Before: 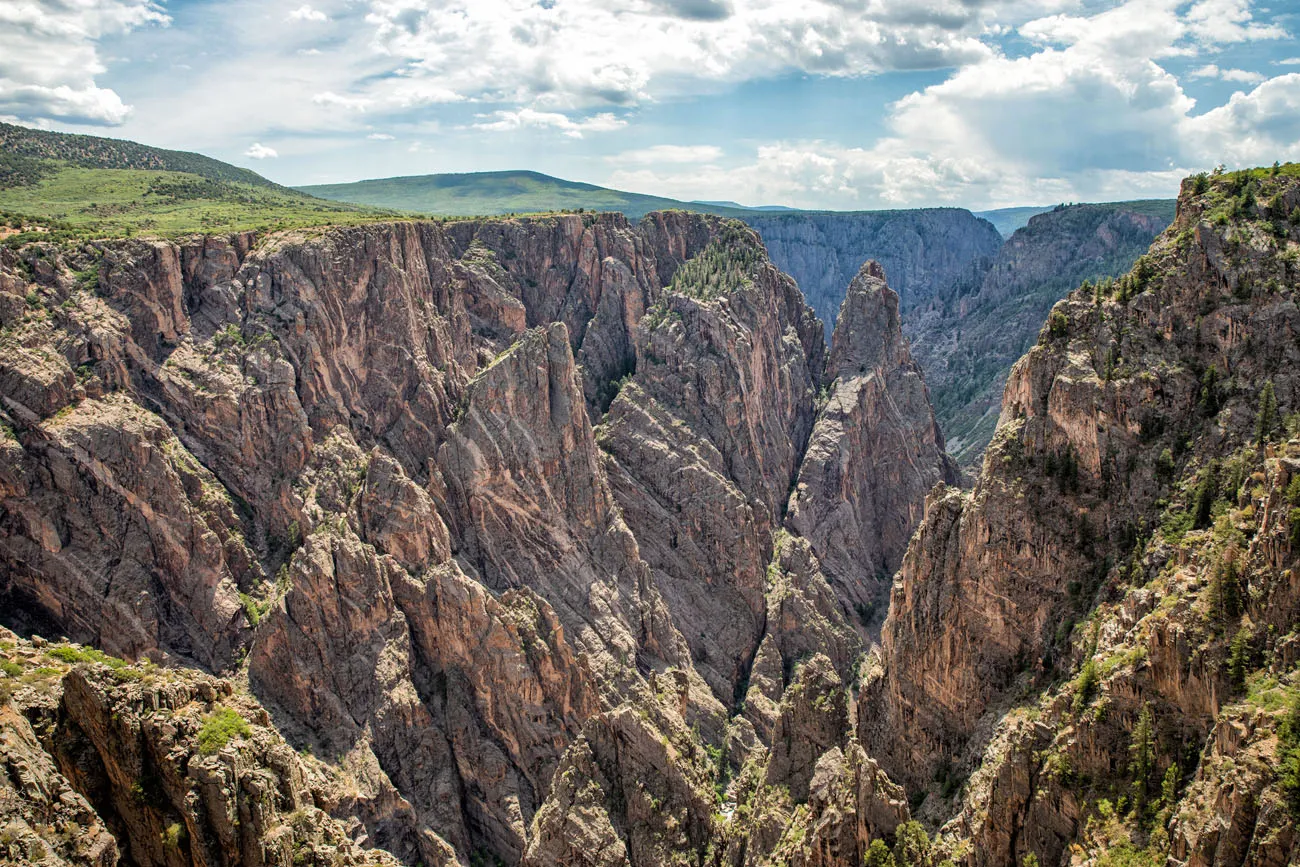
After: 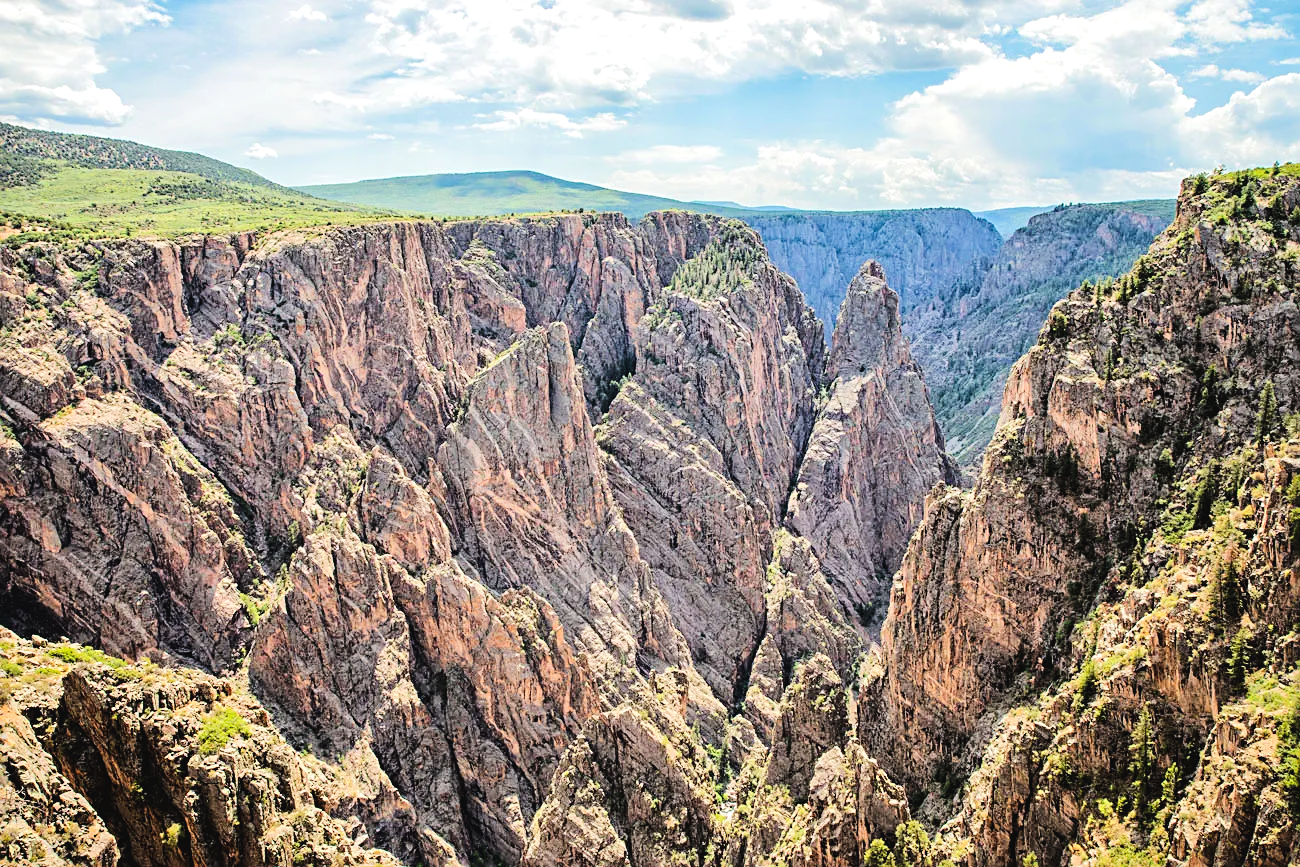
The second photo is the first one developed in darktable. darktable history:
tone equalizer: -7 EV 0.163 EV, -6 EV 0.581 EV, -5 EV 1.18 EV, -4 EV 1.36 EV, -3 EV 1.12 EV, -2 EV 0.6 EV, -1 EV 0.154 EV, edges refinement/feathering 500, mask exposure compensation -1.57 EV, preserve details no
sharpen: radius 2.51, amount 0.336
tone curve: curves: ch0 [(0, 0.032) (0.181, 0.156) (0.751, 0.762) (1, 1)], preserve colors none
